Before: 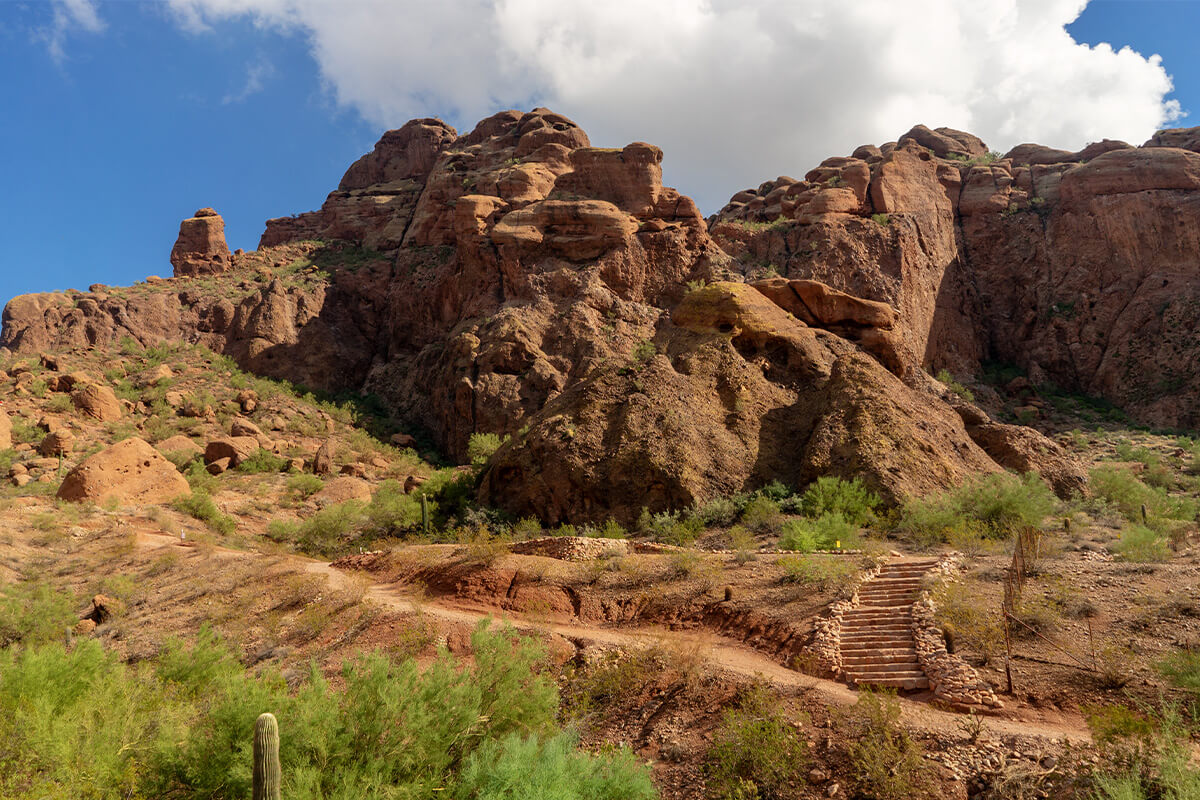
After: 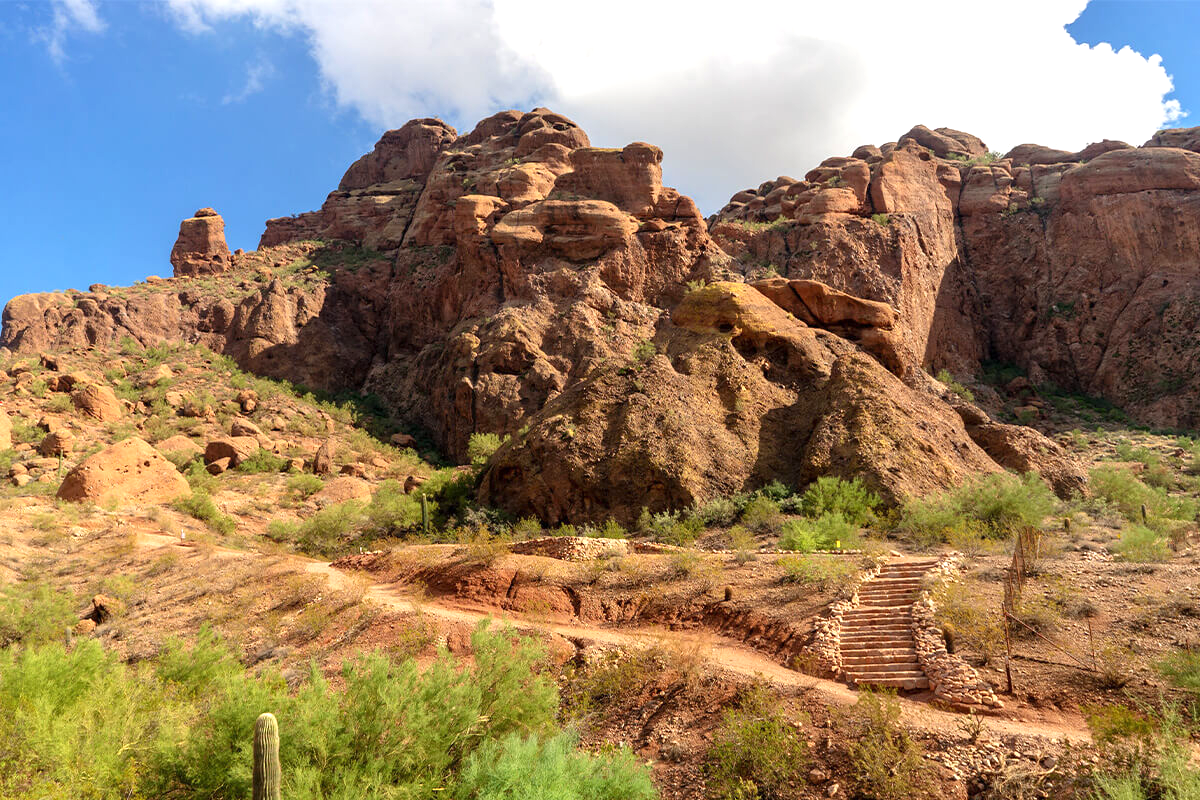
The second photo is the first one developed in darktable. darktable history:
exposure: exposure 0.696 EV, compensate highlight preservation false
